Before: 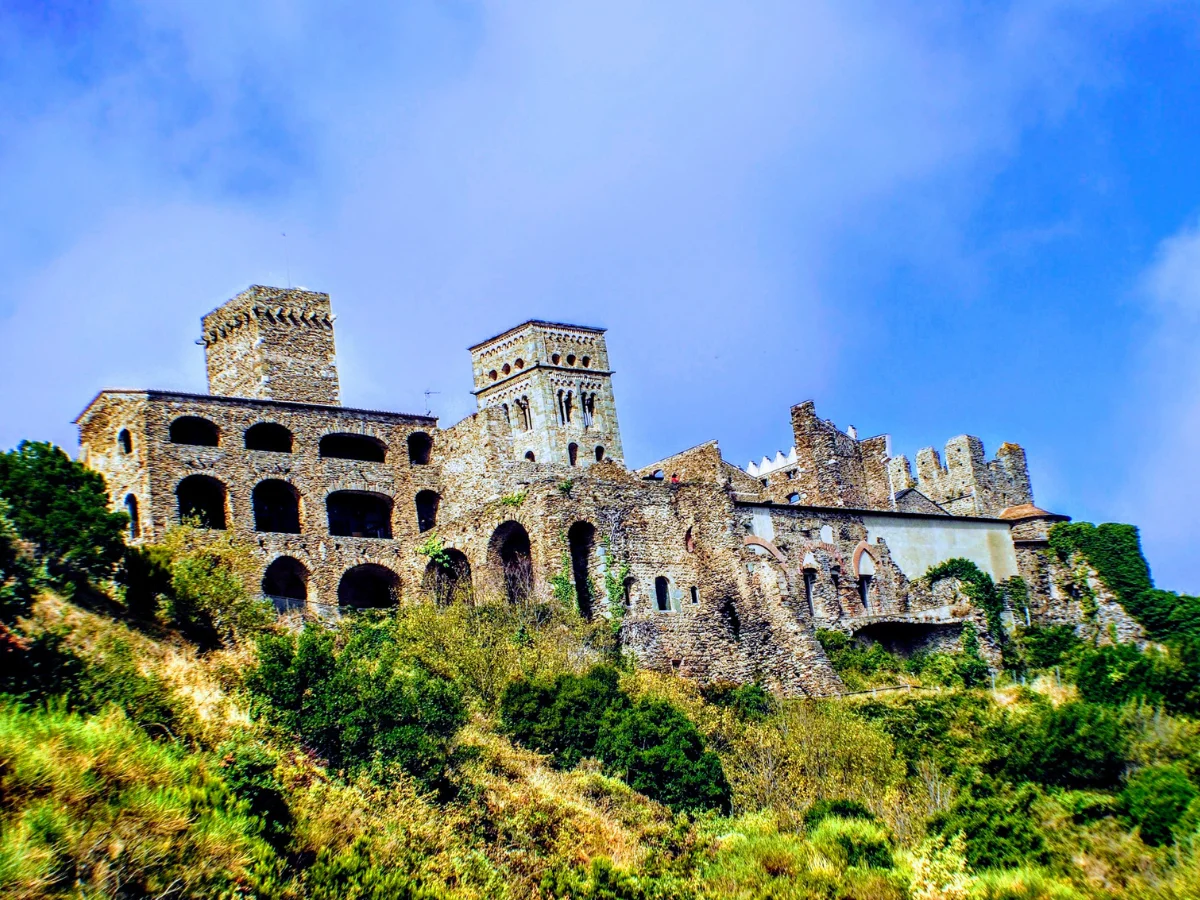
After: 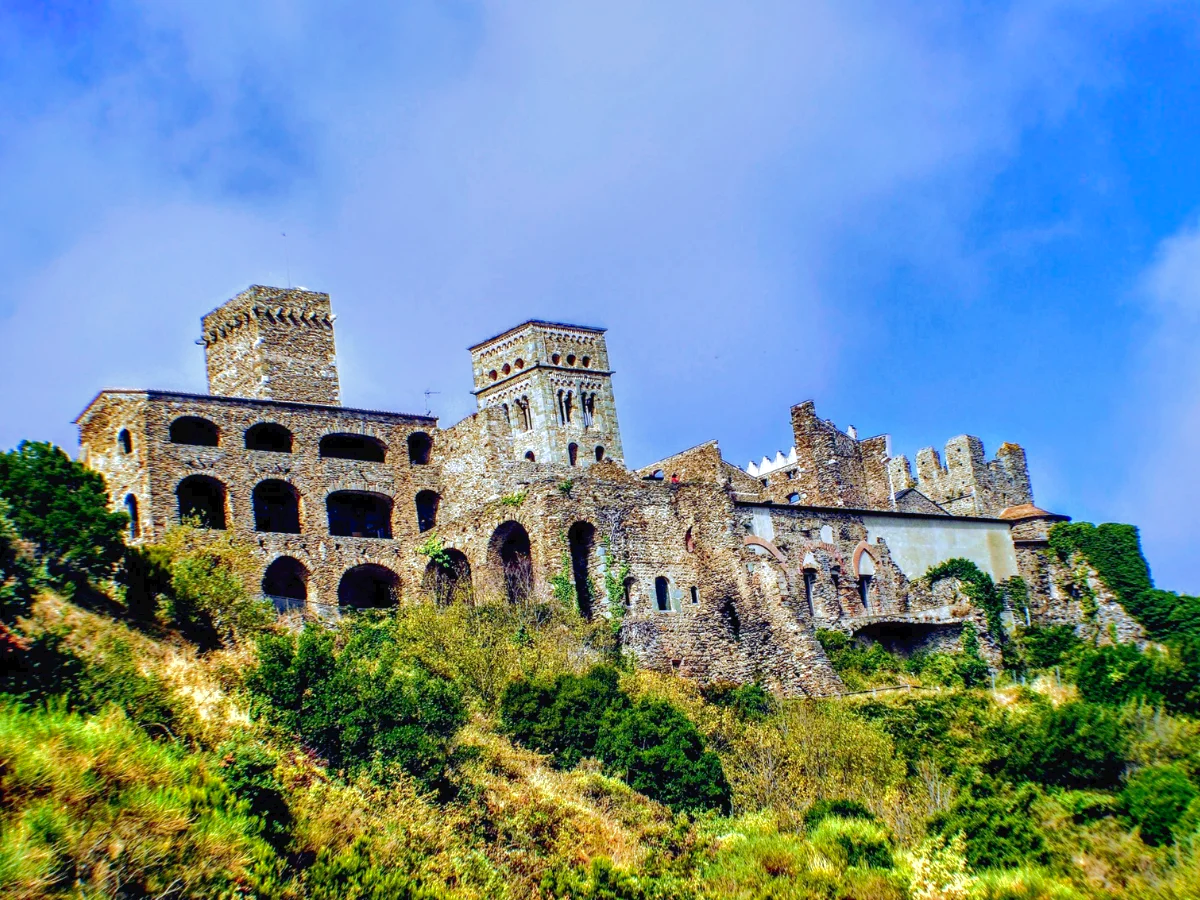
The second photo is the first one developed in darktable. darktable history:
shadows and highlights: highlights color adjustment 0.268%
exposure: exposure 0.167 EV, compensate highlight preservation false
tone curve: curves: ch0 [(0, 0) (0.003, 0.014) (0.011, 0.014) (0.025, 0.022) (0.044, 0.041) (0.069, 0.063) (0.1, 0.086) (0.136, 0.118) (0.177, 0.161) (0.224, 0.211) (0.277, 0.262) (0.335, 0.323) (0.399, 0.384) (0.468, 0.459) (0.543, 0.54) (0.623, 0.624) (0.709, 0.711) (0.801, 0.796) (0.898, 0.879) (1, 1)], color space Lab, independent channels, preserve colors none
tone equalizer: edges refinement/feathering 500, mask exposure compensation -1.57 EV, preserve details no
